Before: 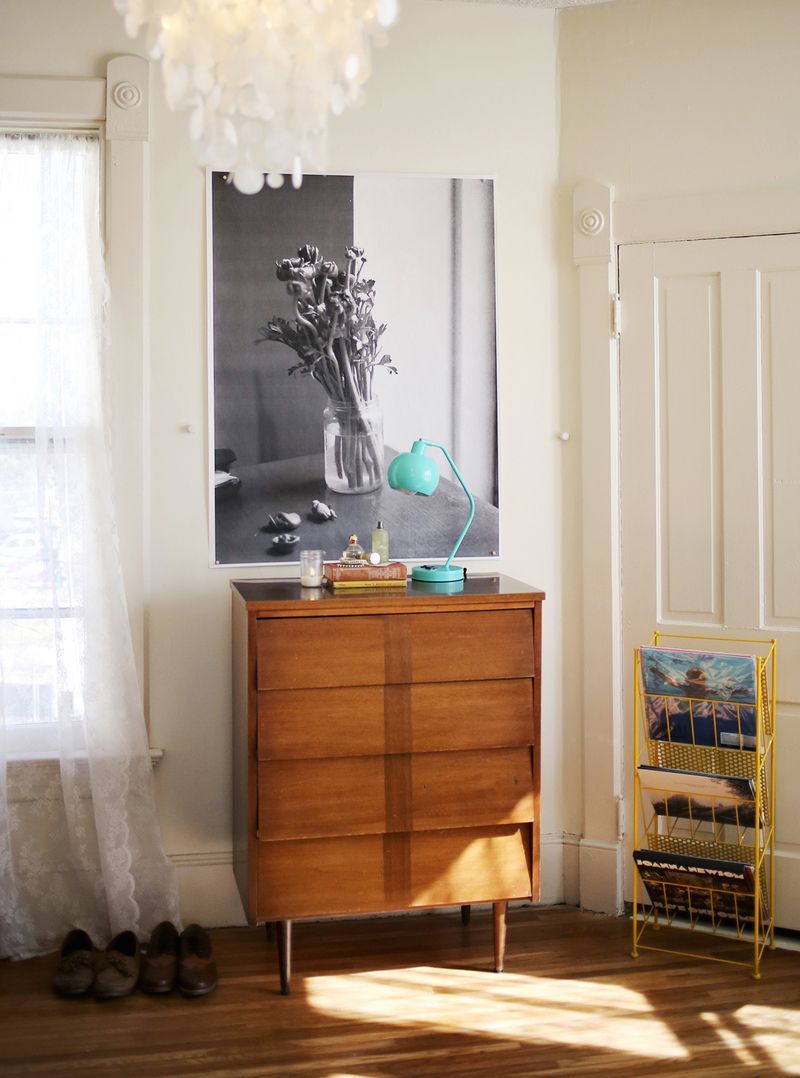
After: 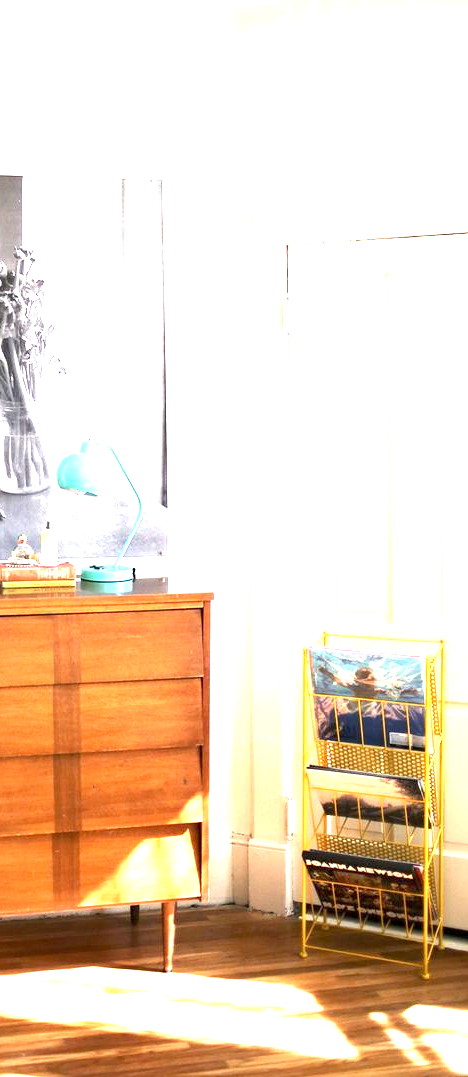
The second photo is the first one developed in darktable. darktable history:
exposure: black level correction 0.001, exposure 1.84 EV, compensate highlight preservation false
crop: left 41.402%
